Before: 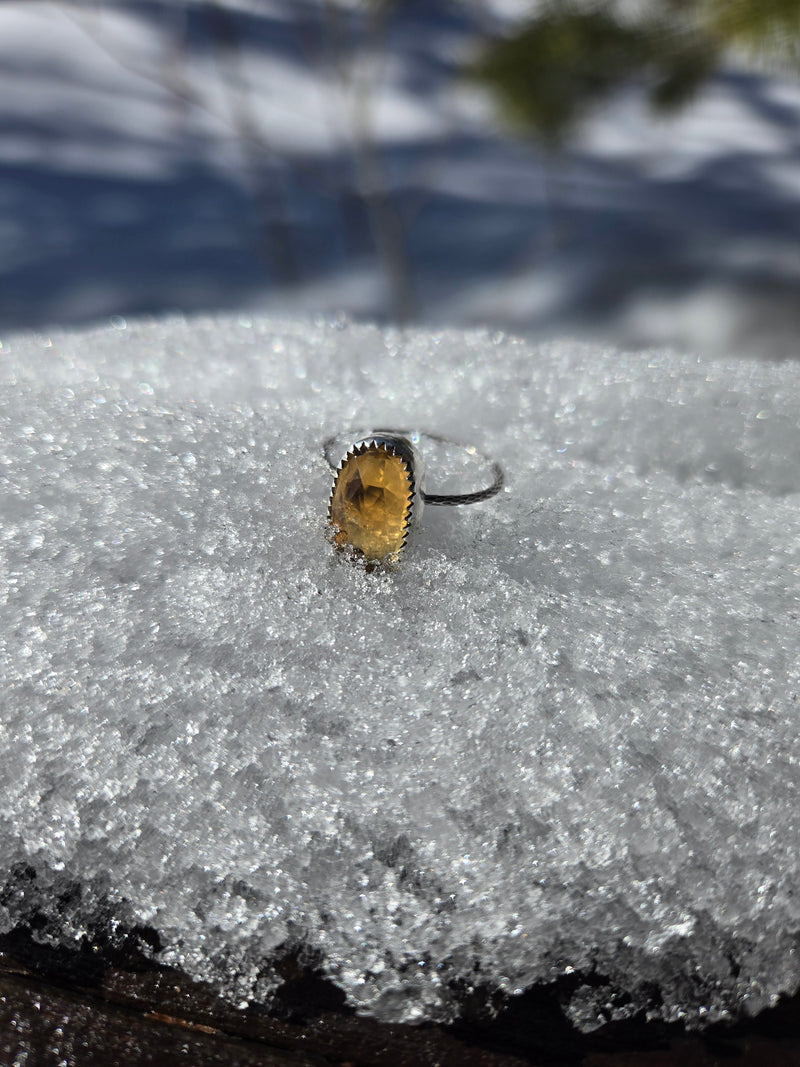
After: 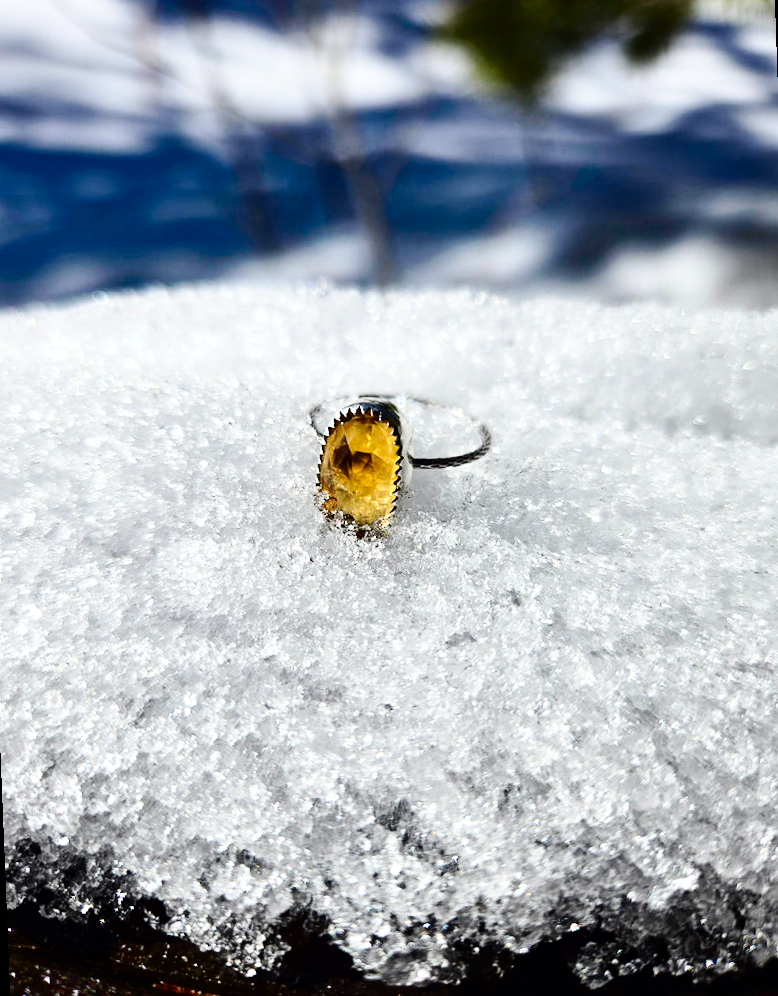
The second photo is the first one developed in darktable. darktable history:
exposure: black level correction 0, exposure 0.5 EV, compensate exposure bias true, compensate highlight preservation false
rotate and perspective: rotation -2.12°, lens shift (vertical) 0.009, lens shift (horizontal) -0.008, automatic cropping original format, crop left 0.036, crop right 0.964, crop top 0.05, crop bottom 0.959
base curve: curves: ch0 [(0, 0) (0.036, 0.025) (0.121, 0.166) (0.206, 0.329) (0.605, 0.79) (1, 1)], preserve colors none
contrast brightness saturation: contrast 0.19, brightness -0.11, saturation 0.21
